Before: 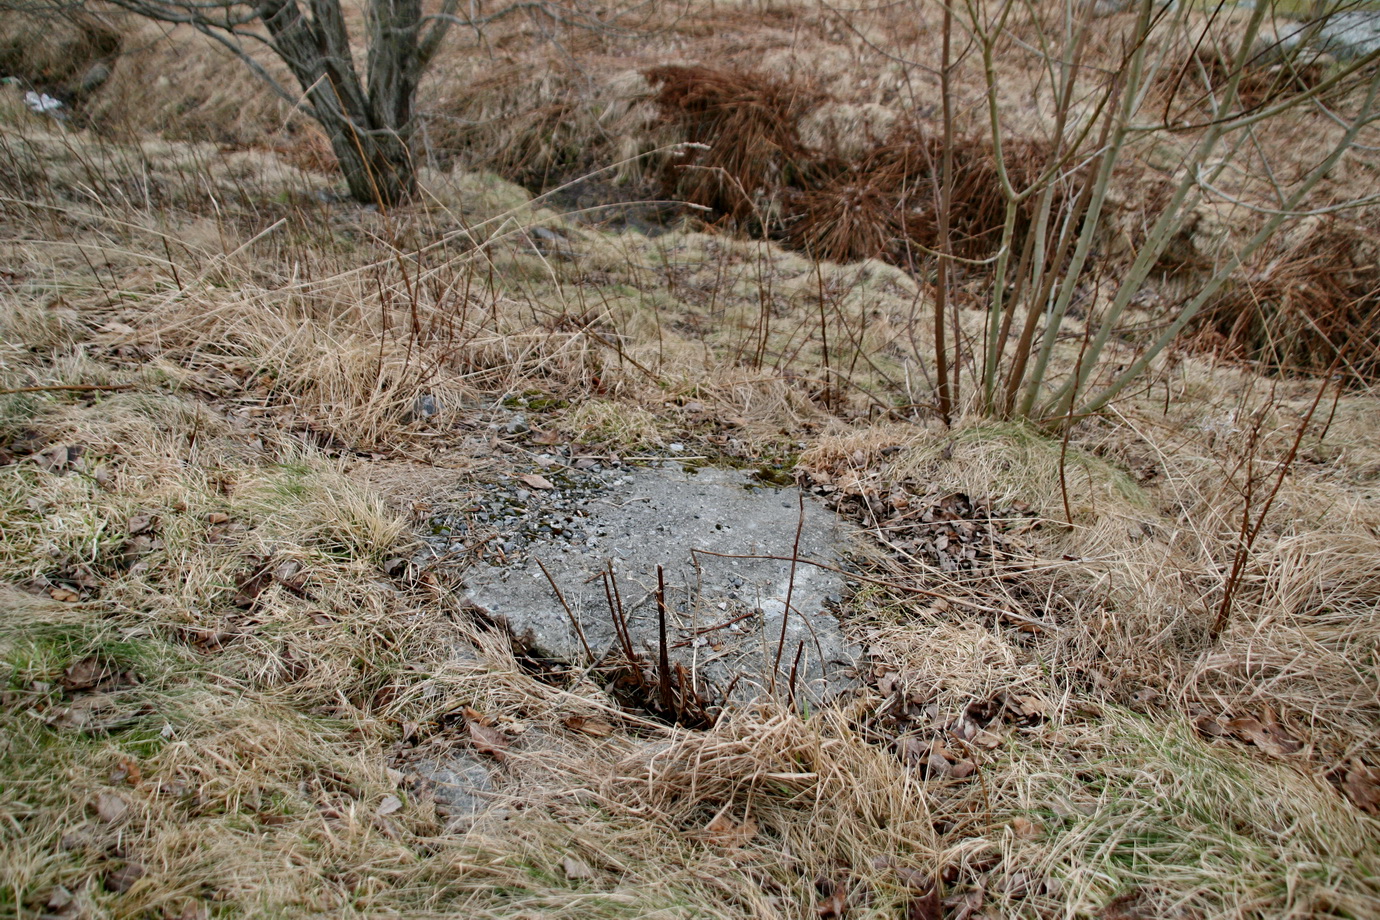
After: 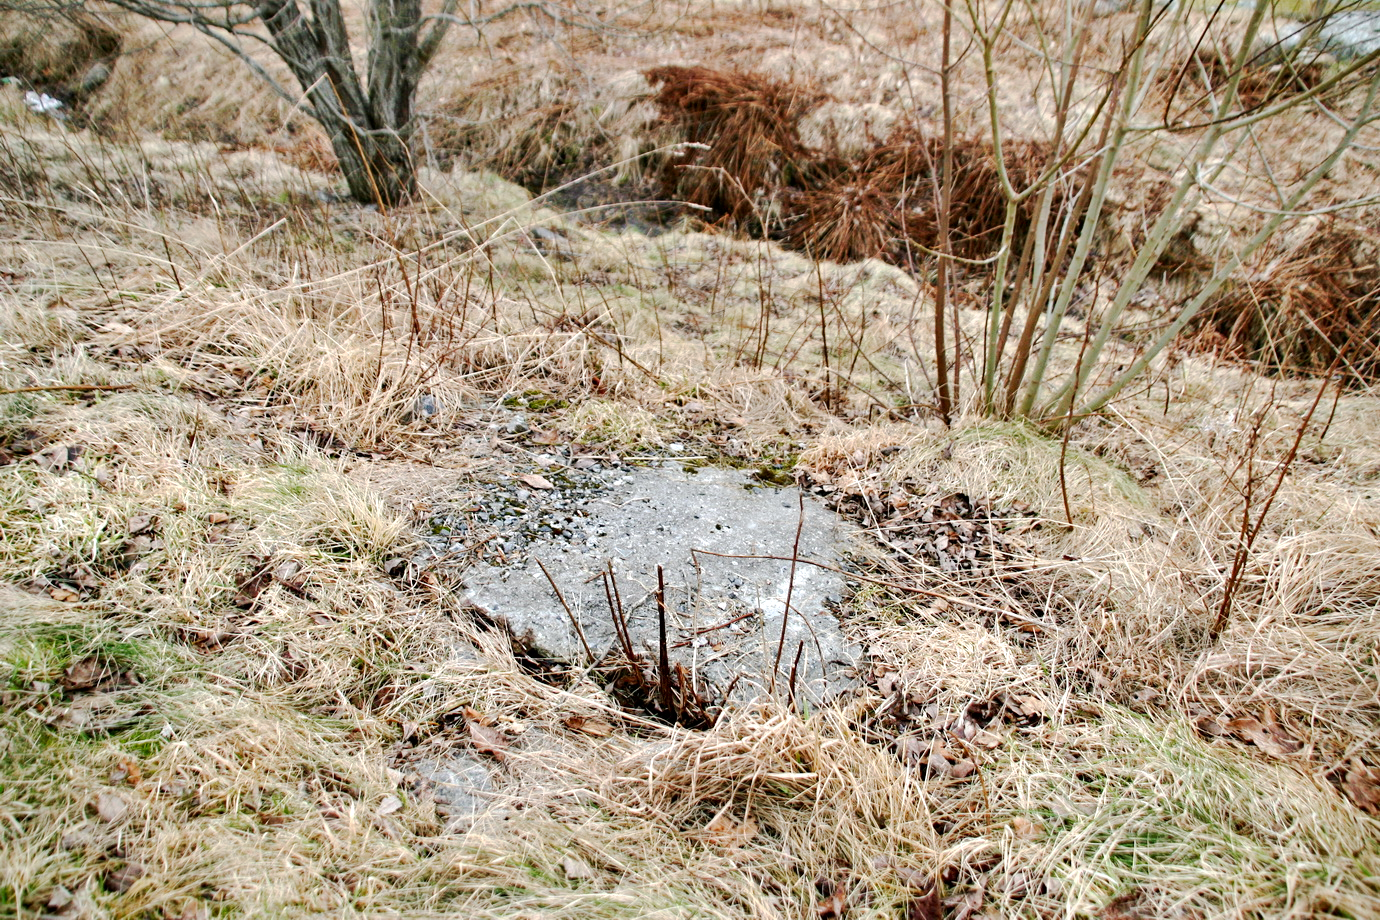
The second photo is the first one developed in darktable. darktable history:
exposure: exposure 0.916 EV, compensate exposure bias true, compensate highlight preservation false
tone curve: curves: ch0 [(0, 0) (0.052, 0.018) (0.236, 0.207) (0.41, 0.417) (0.485, 0.518) (0.54, 0.584) (0.625, 0.666) (0.845, 0.828) (0.994, 0.964)]; ch1 [(0, 0.055) (0.15, 0.117) (0.317, 0.34) (0.382, 0.408) (0.434, 0.441) (0.472, 0.479) (0.498, 0.501) (0.557, 0.558) (0.616, 0.59) (0.739, 0.7) (0.873, 0.857) (1, 0.928)]; ch2 [(0, 0) (0.352, 0.403) (0.447, 0.466) (0.482, 0.482) (0.528, 0.526) (0.586, 0.577) (0.618, 0.621) (0.785, 0.747) (1, 1)], preserve colors none
